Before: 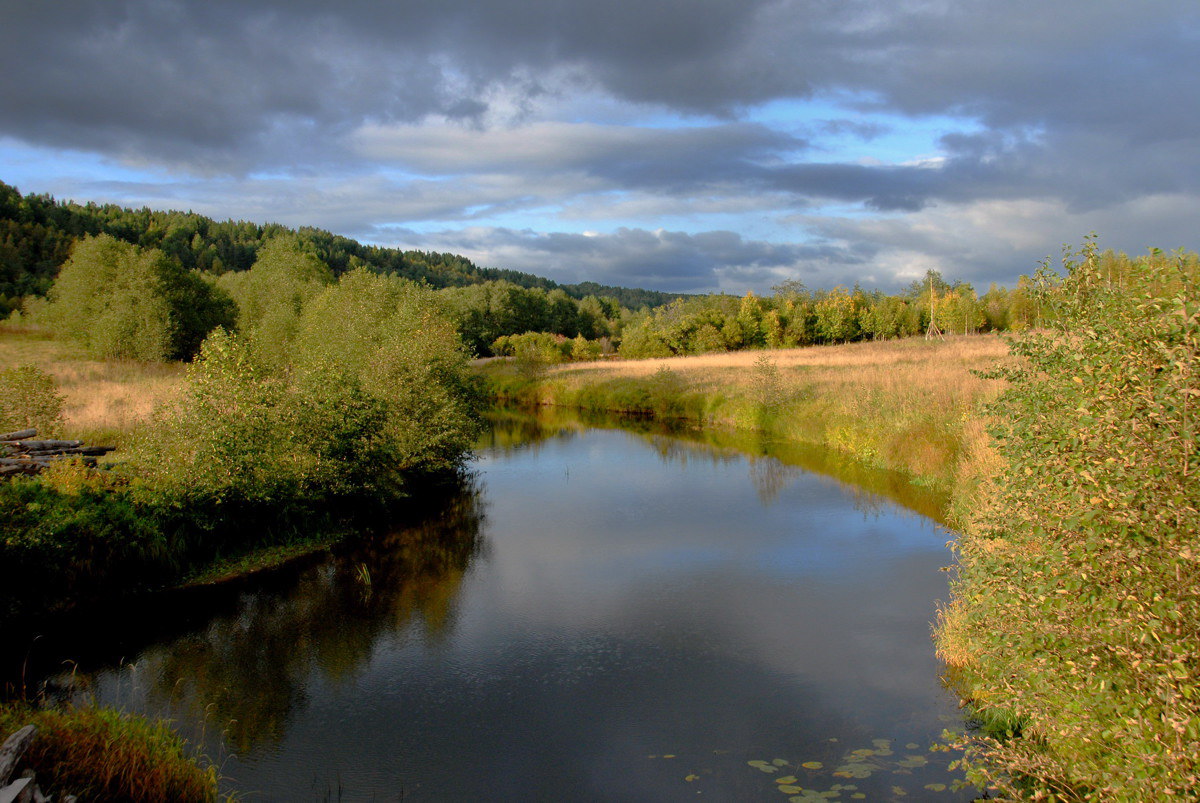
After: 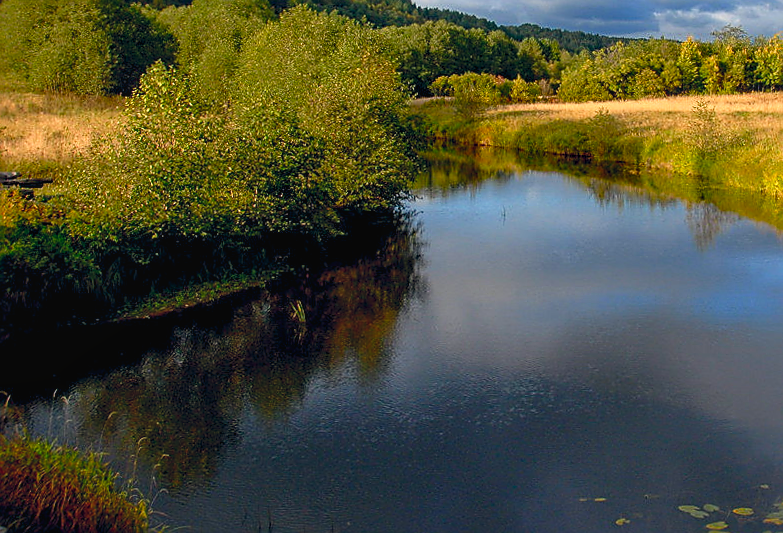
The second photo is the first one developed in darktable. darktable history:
tone curve: curves: ch0 [(0, 0) (0.227, 0.17) (0.766, 0.774) (1, 1)]; ch1 [(0, 0) (0.114, 0.127) (0.437, 0.452) (0.498, 0.498) (0.529, 0.541) (0.579, 0.589) (1, 1)]; ch2 [(0, 0) (0.233, 0.259) (0.493, 0.492) (0.587, 0.573) (1, 1)], preserve colors none
crop and rotate: angle -1.14°, left 3.907%, top 31.634%, right 28.883%
sharpen: radius 1.402, amount 1.252, threshold 0.683
local contrast: on, module defaults
tone equalizer: -8 EV 0.285 EV, -7 EV 0.422 EV, -6 EV 0.448 EV, -5 EV 0.215 EV, -3 EV -0.247 EV, -2 EV -0.436 EV, -1 EV -0.413 EV, +0 EV -0.268 EV
exposure: exposure 0.56 EV, compensate highlight preservation false
contrast brightness saturation: contrast -0.117
color balance rgb: global offset › chroma 0.13%, global offset › hue 254.12°, linear chroma grading › shadows -7.689%, linear chroma grading › global chroma 9.935%, perceptual saturation grading › global saturation 15.484%, perceptual saturation grading › highlights -19.141%, perceptual saturation grading › shadows 19.561%
